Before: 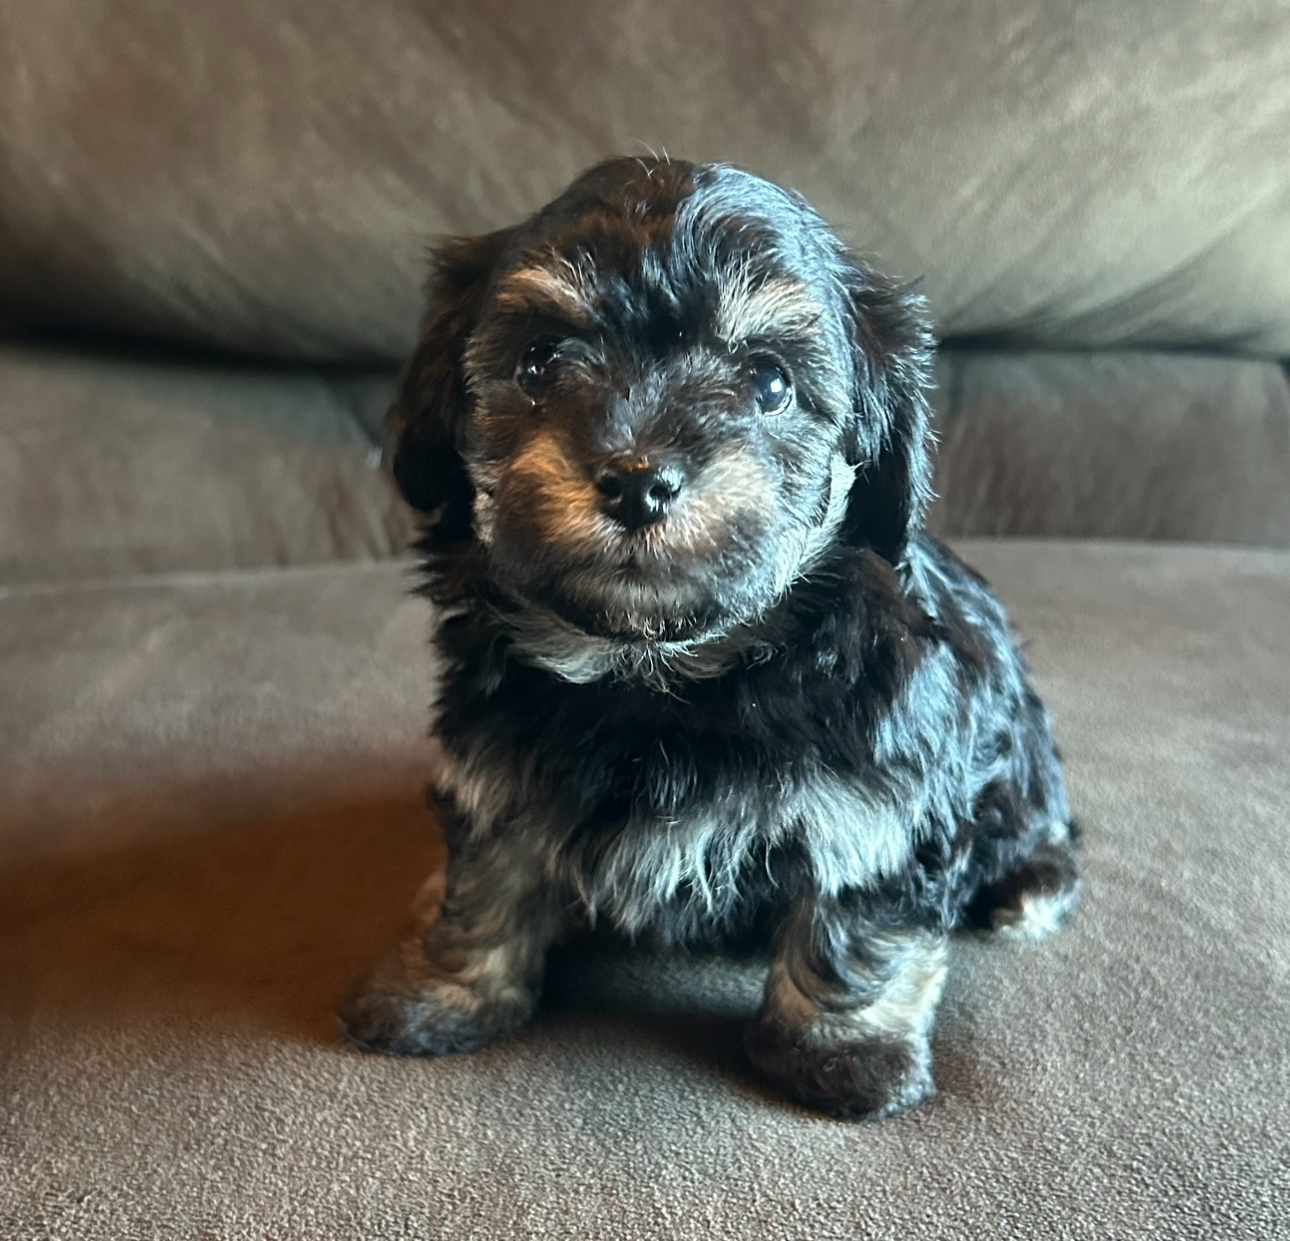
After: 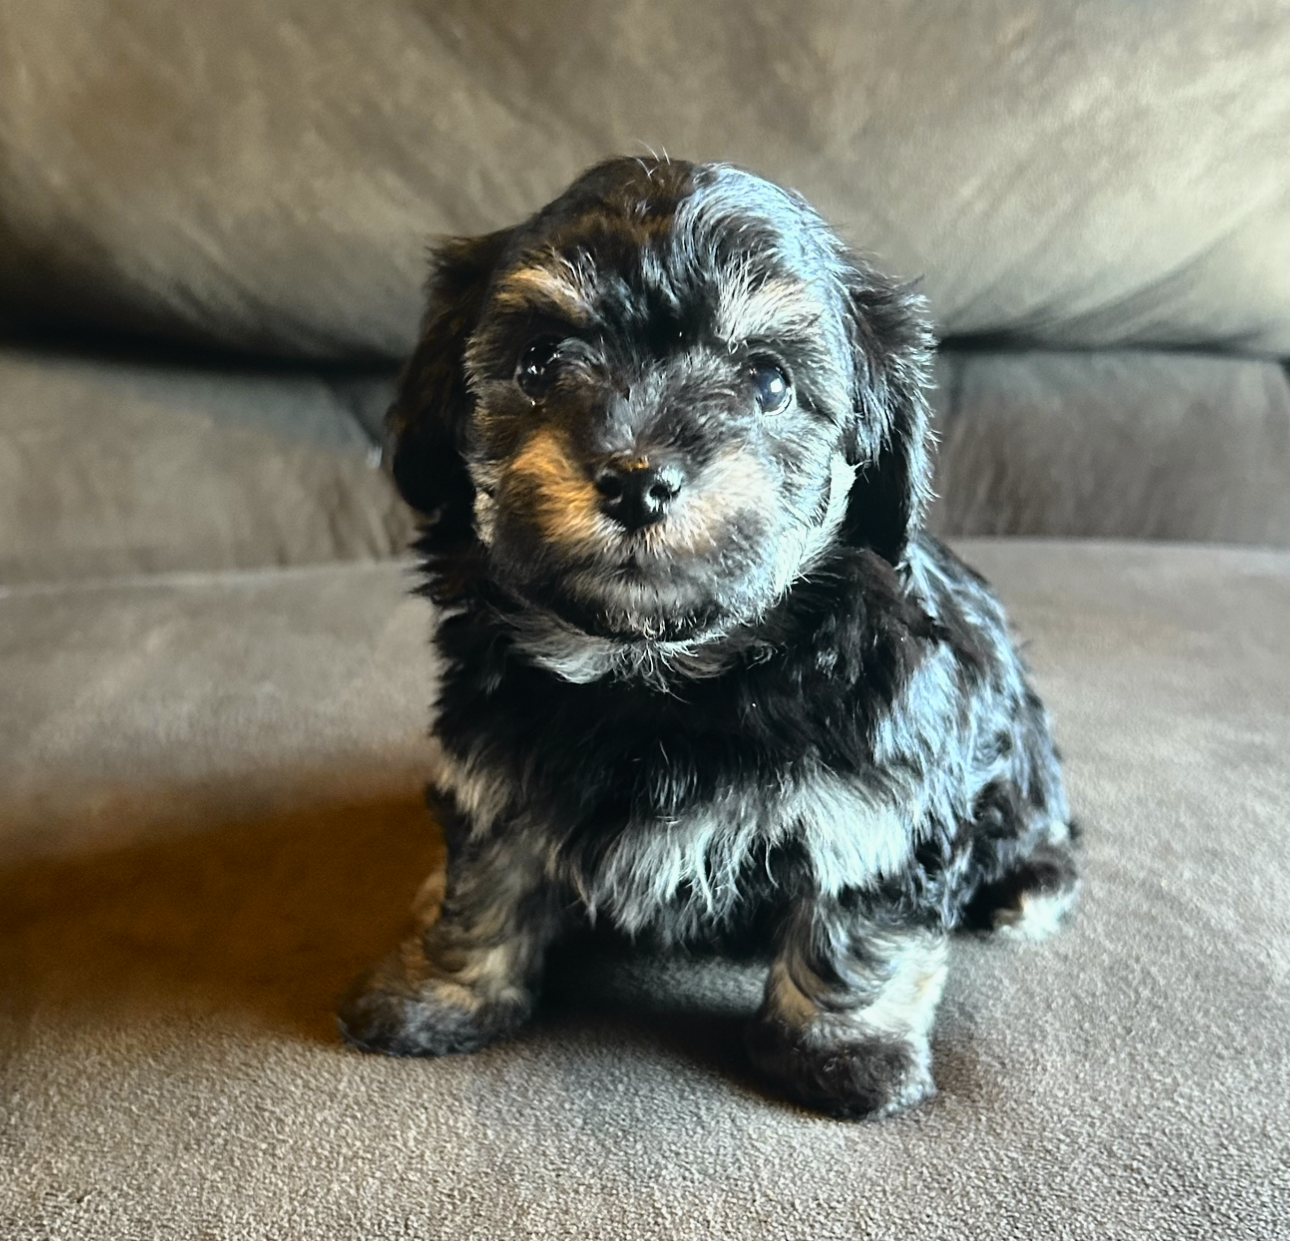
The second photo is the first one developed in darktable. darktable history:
tone curve: curves: ch0 [(0, 0.013) (0.129, 0.1) (0.327, 0.382) (0.489, 0.573) (0.66, 0.748) (0.858, 0.926) (1, 0.977)]; ch1 [(0, 0) (0.353, 0.344) (0.45, 0.46) (0.498, 0.498) (0.521, 0.512) (0.563, 0.559) (0.592, 0.578) (0.647, 0.657) (1, 1)]; ch2 [(0, 0) (0.333, 0.346) (0.375, 0.375) (0.424, 0.43) (0.476, 0.492) (0.502, 0.502) (0.524, 0.531) (0.579, 0.61) (0.612, 0.644) (0.66, 0.715) (1, 1)], color space Lab, independent channels, preserve colors none
